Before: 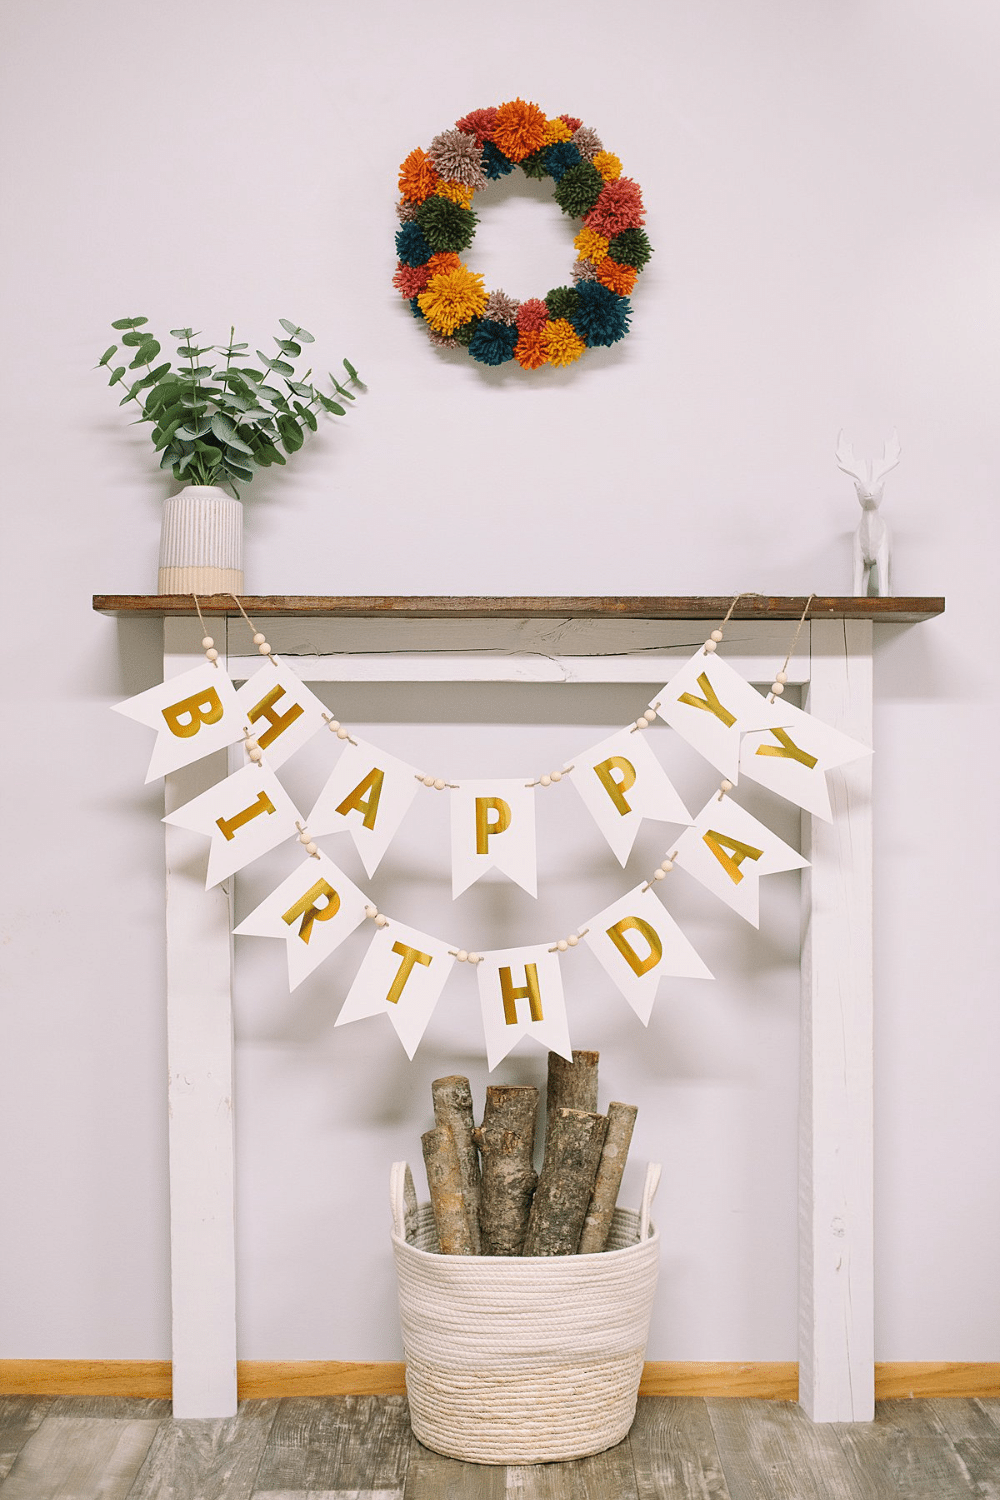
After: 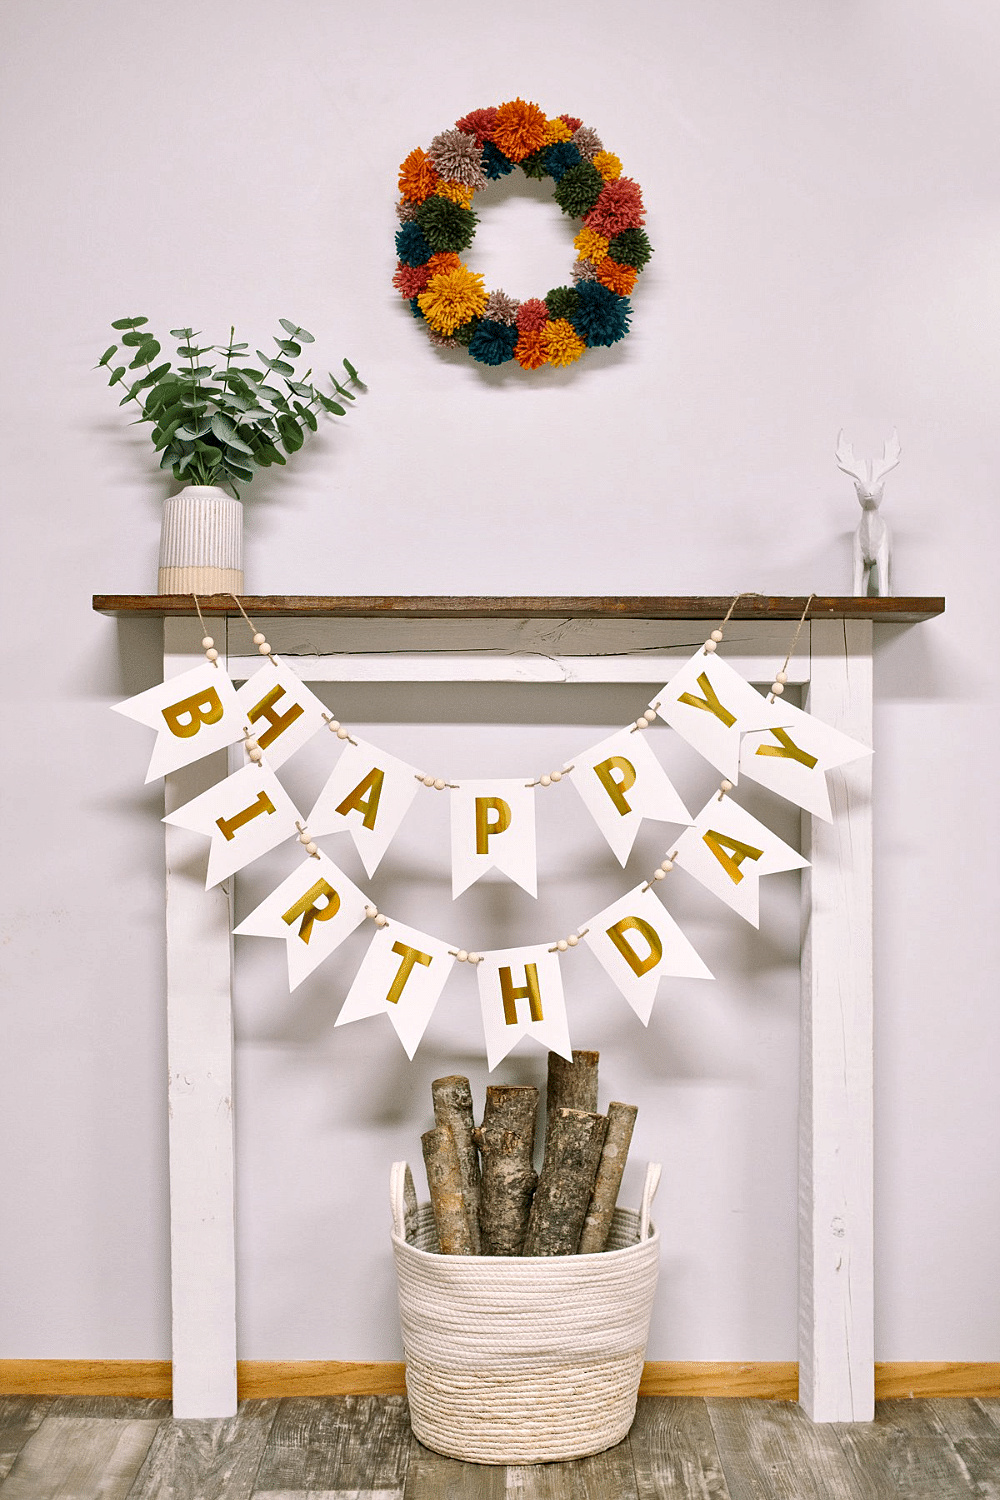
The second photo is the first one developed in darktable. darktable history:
haze removal: compatibility mode true, adaptive false
local contrast: mode bilateral grid, contrast 25, coarseness 46, detail 152%, midtone range 0.2
